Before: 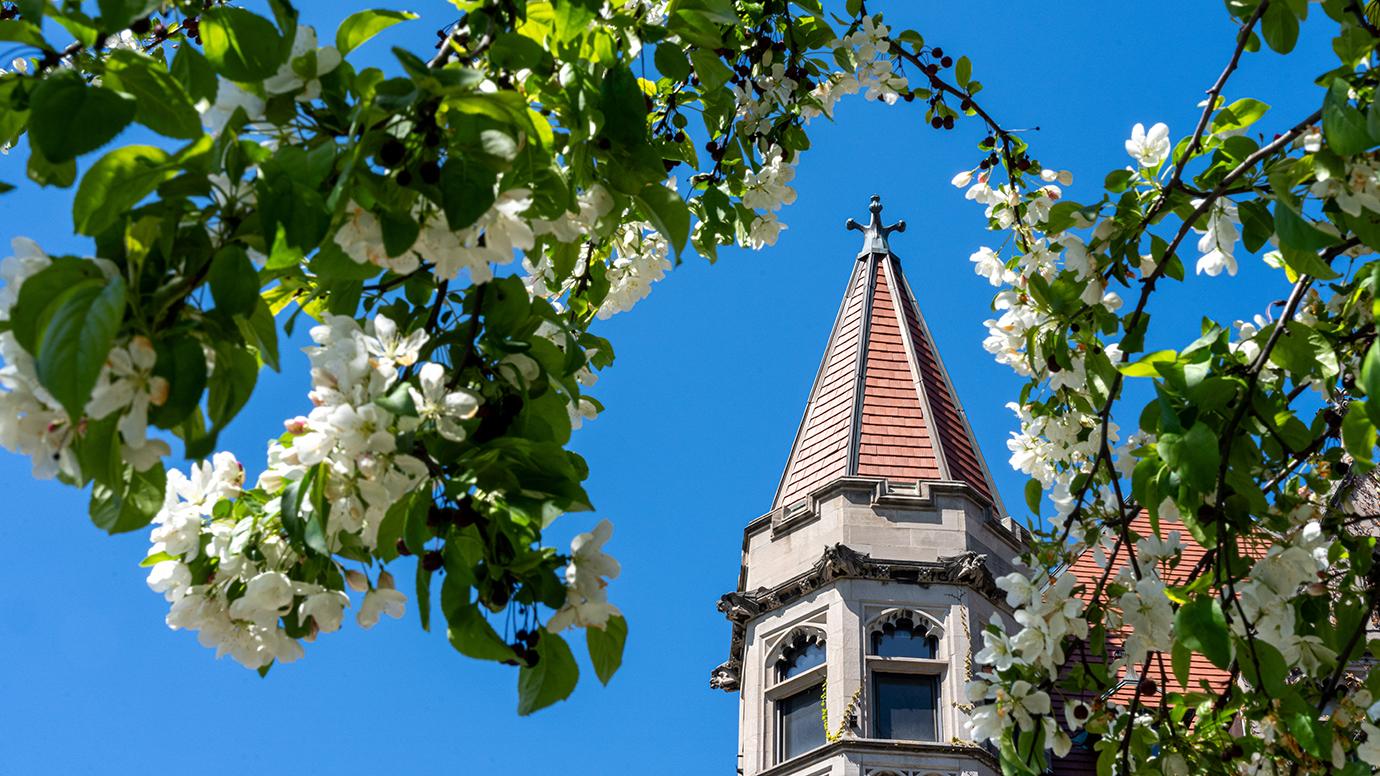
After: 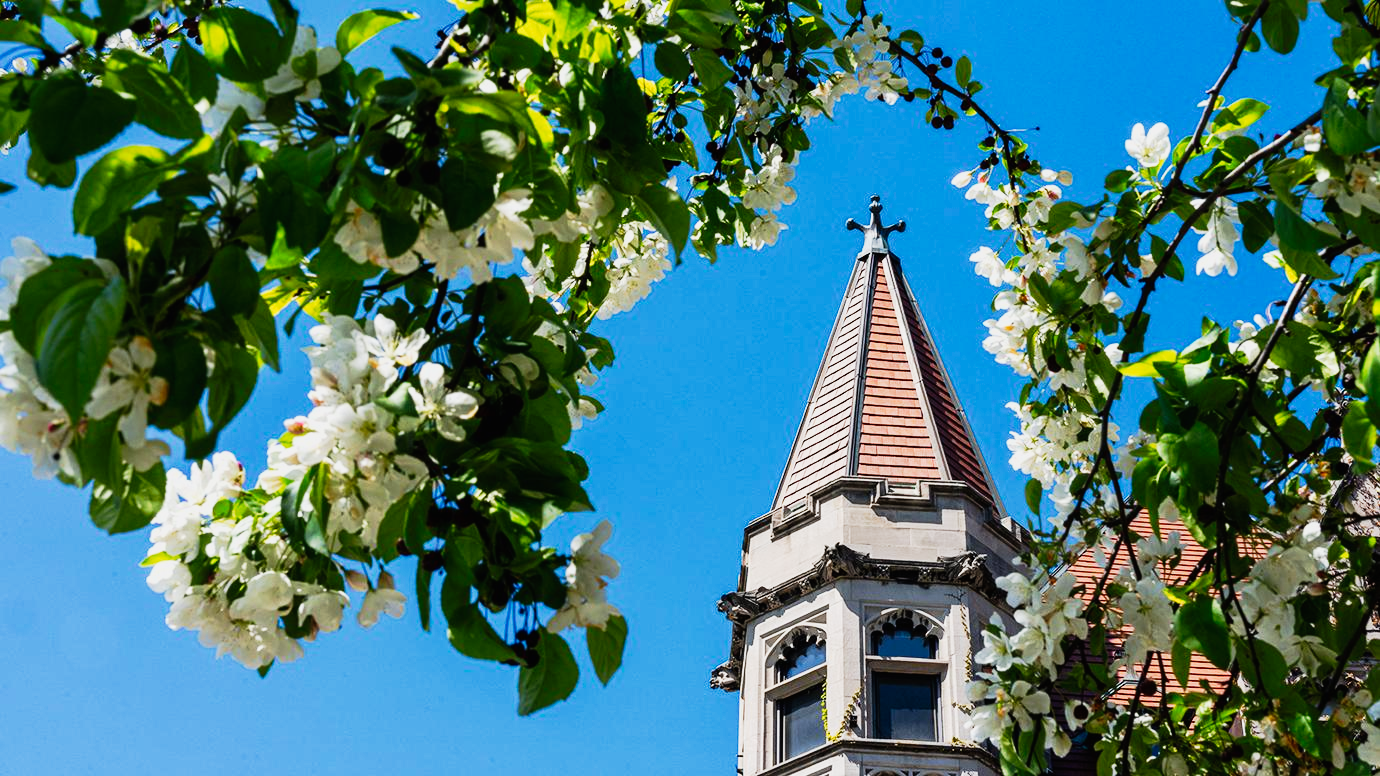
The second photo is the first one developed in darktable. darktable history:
tone curve: curves: ch0 [(0, 0.008) (0.081, 0.044) (0.177, 0.123) (0.283, 0.253) (0.427, 0.441) (0.495, 0.524) (0.661, 0.756) (0.796, 0.859) (1, 0.951)]; ch1 [(0, 0) (0.161, 0.092) (0.35, 0.33) (0.392, 0.392) (0.427, 0.426) (0.479, 0.472) (0.505, 0.5) (0.521, 0.519) (0.567, 0.556) (0.583, 0.588) (0.625, 0.627) (0.678, 0.733) (1, 1)]; ch2 [(0, 0) (0.346, 0.362) (0.404, 0.427) (0.502, 0.499) (0.523, 0.522) (0.544, 0.561) (0.58, 0.59) (0.629, 0.642) (0.717, 0.678) (1, 1)], preserve colors none
